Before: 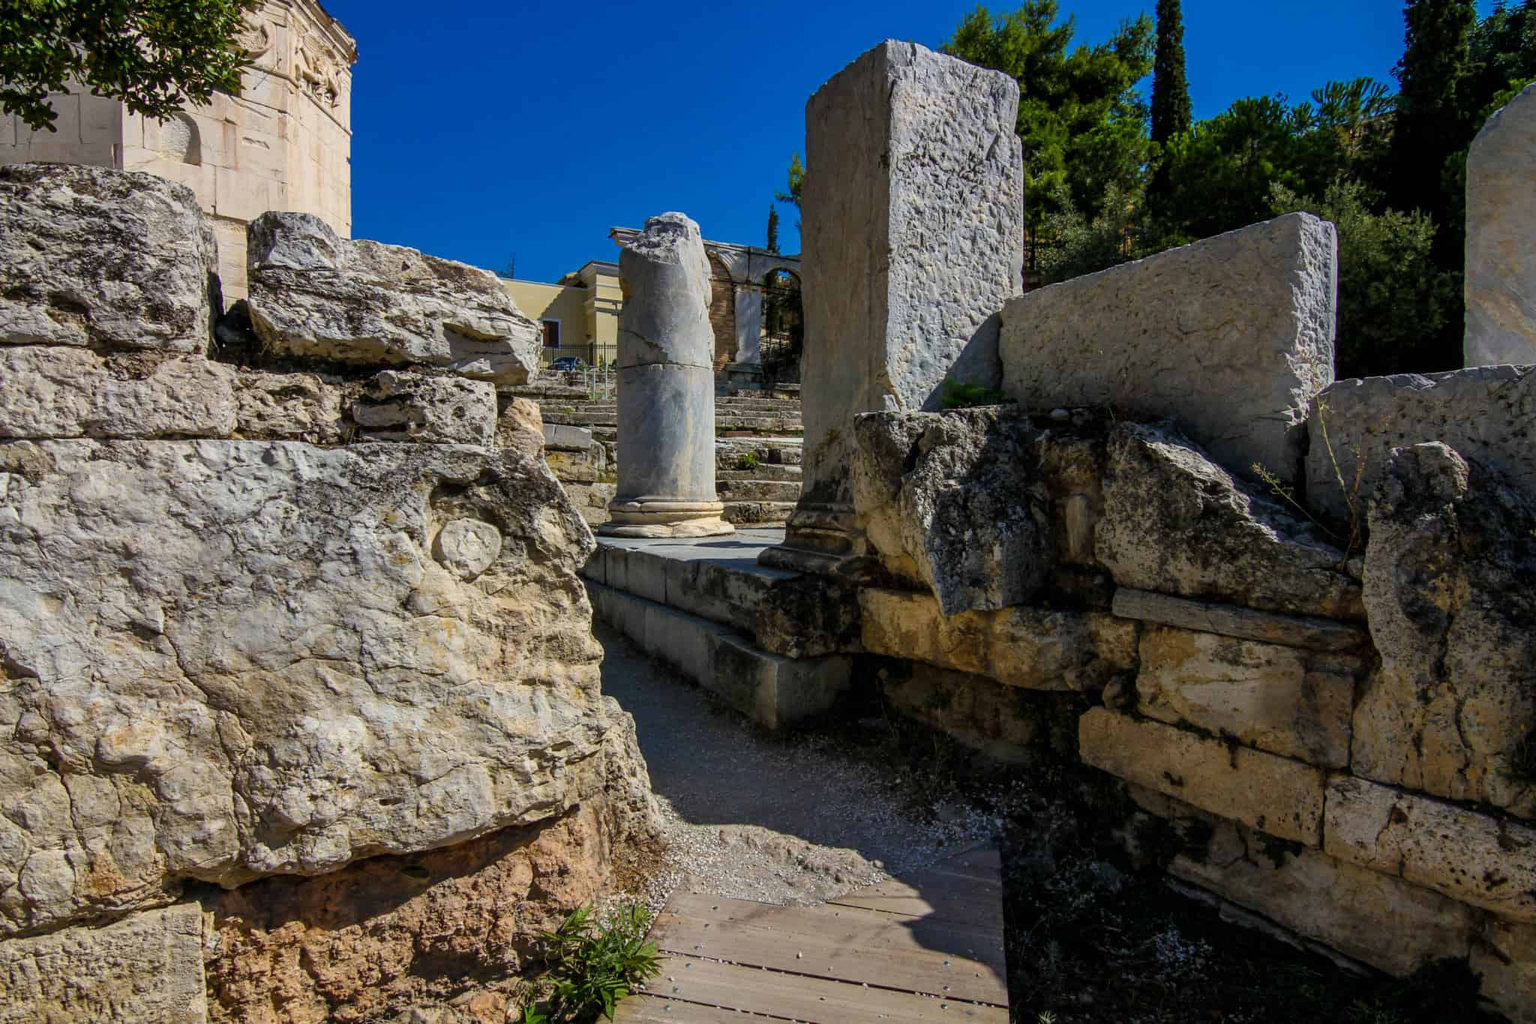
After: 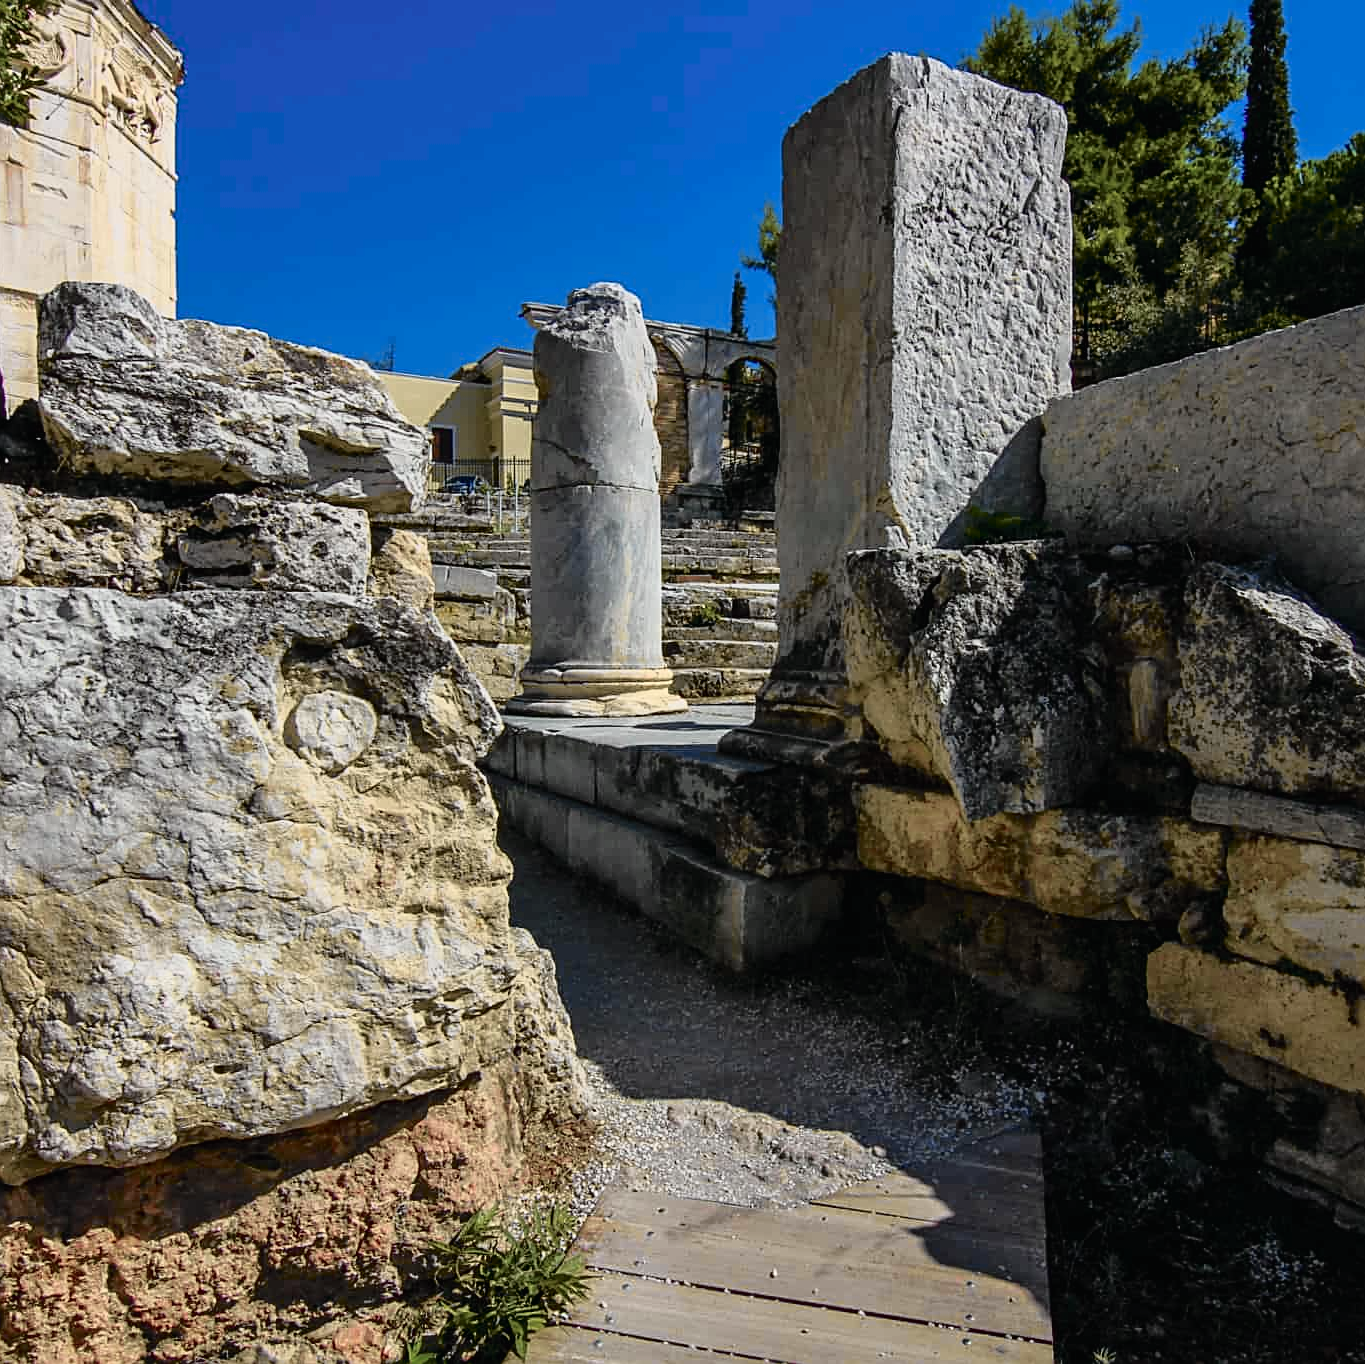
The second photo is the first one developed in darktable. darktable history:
tone curve: curves: ch0 [(0, 0.009) (0.105, 0.08) (0.195, 0.18) (0.283, 0.316) (0.384, 0.434) (0.485, 0.531) (0.638, 0.69) (0.81, 0.872) (1, 0.977)]; ch1 [(0, 0) (0.161, 0.092) (0.35, 0.33) (0.379, 0.401) (0.456, 0.469) (0.502, 0.5) (0.525, 0.518) (0.586, 0.617) (0.635, 0.655) (1, 1)]; ch2 [(0, 0) (0.371, 0.362) (0.437, 0.437) (0.48, 0.49) (0.53, 0.515) (0.56, 0.571) (0.622, 0.606) (1, 1)], color space Lab, independent channels, preserve colors none
sharpen: on, module defaults
crop and rotate: left 14.292%, right 19.041%
tone equalizer: on, module defaults
